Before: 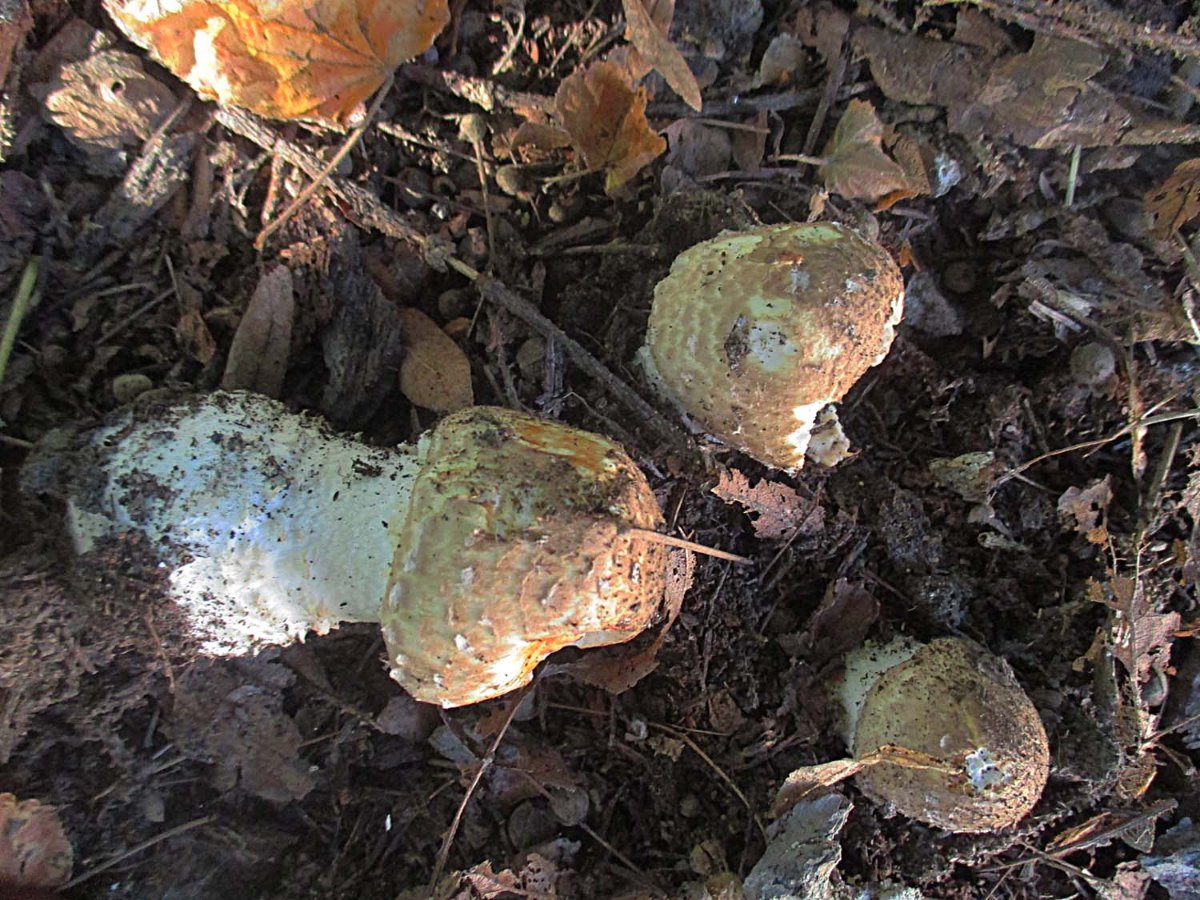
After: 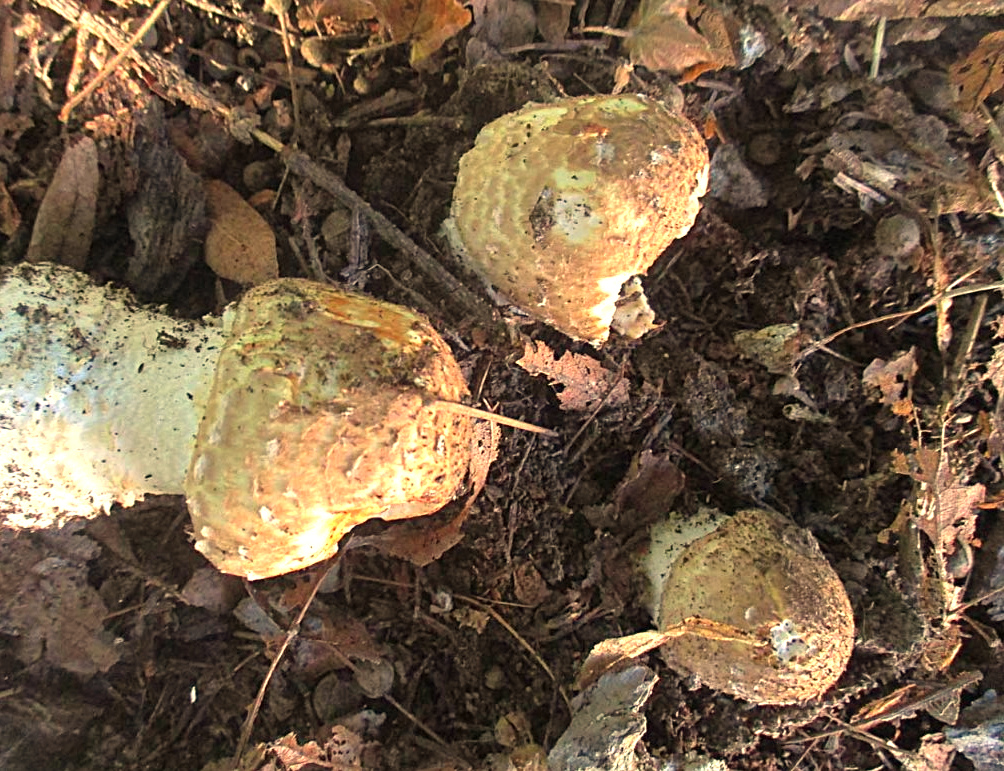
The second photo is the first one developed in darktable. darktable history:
exposure: black level correction 0, exposure 0.7 EV, compensate exposure bias true, compensate highlight preservation false
crop: left 16.315%, top 14.246%
white balance: red 1.138, green 0.996, blue 0.812
